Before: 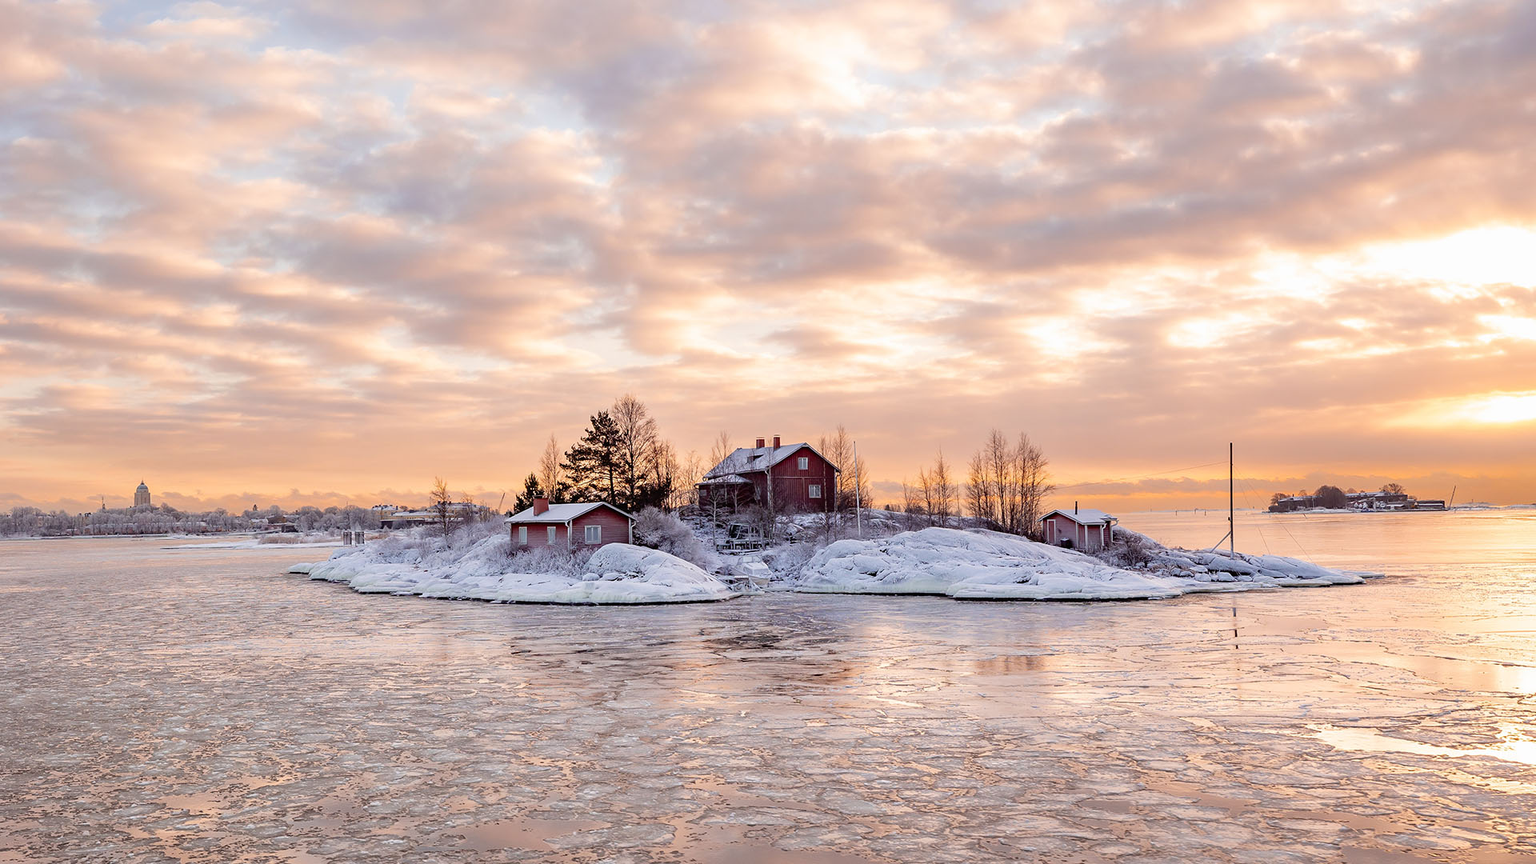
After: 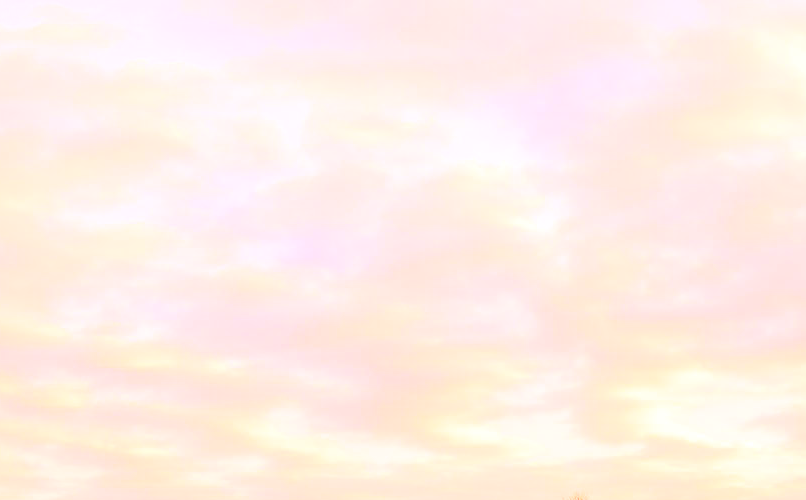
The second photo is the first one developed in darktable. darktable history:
base curve: curves: ch0 [(0, 0) (0.028, 0.03) (0.121, 0.232) (0.46, 0.748) (0.859, 0.968) (1, 1)]
crop and rotate: left 10.817%, top 0.062%, right 47.194%, bottom 53.626%
color correction: highlights a* 14.52, highlights b* 4.84
exposure: exposure 0.781 EV, compensate highlight preservation false
